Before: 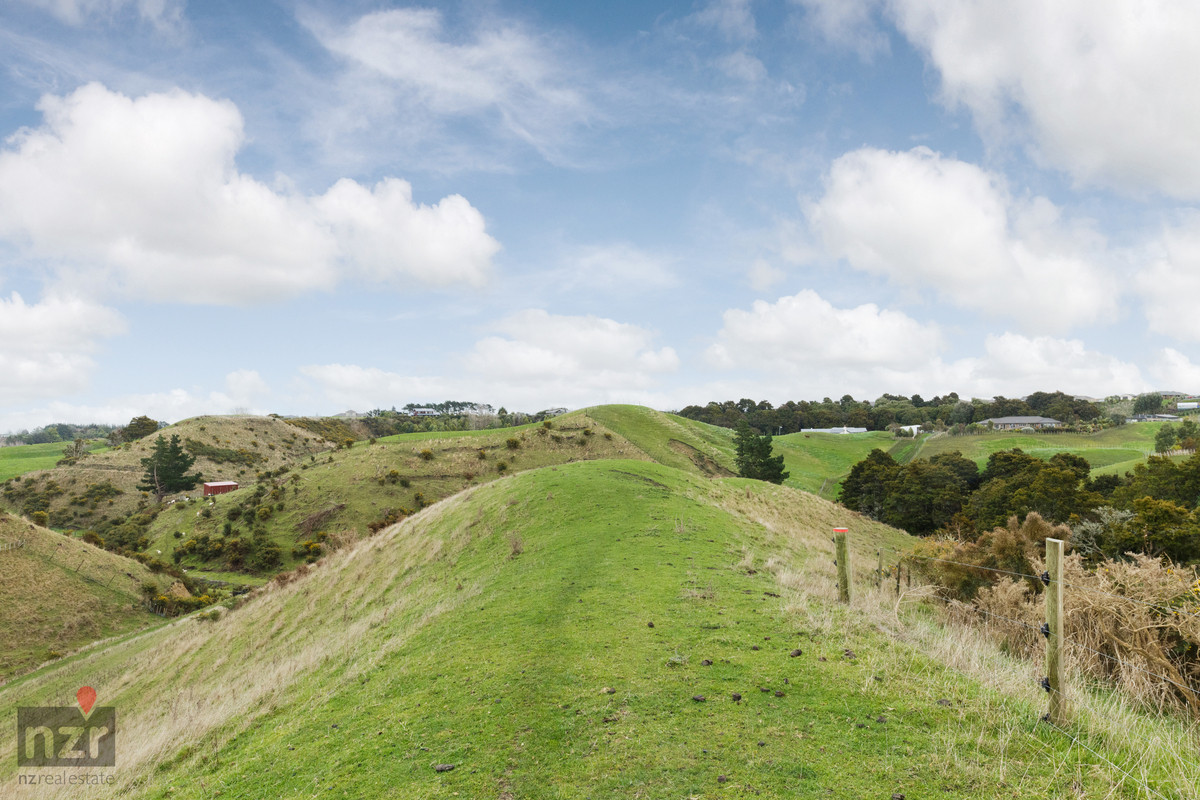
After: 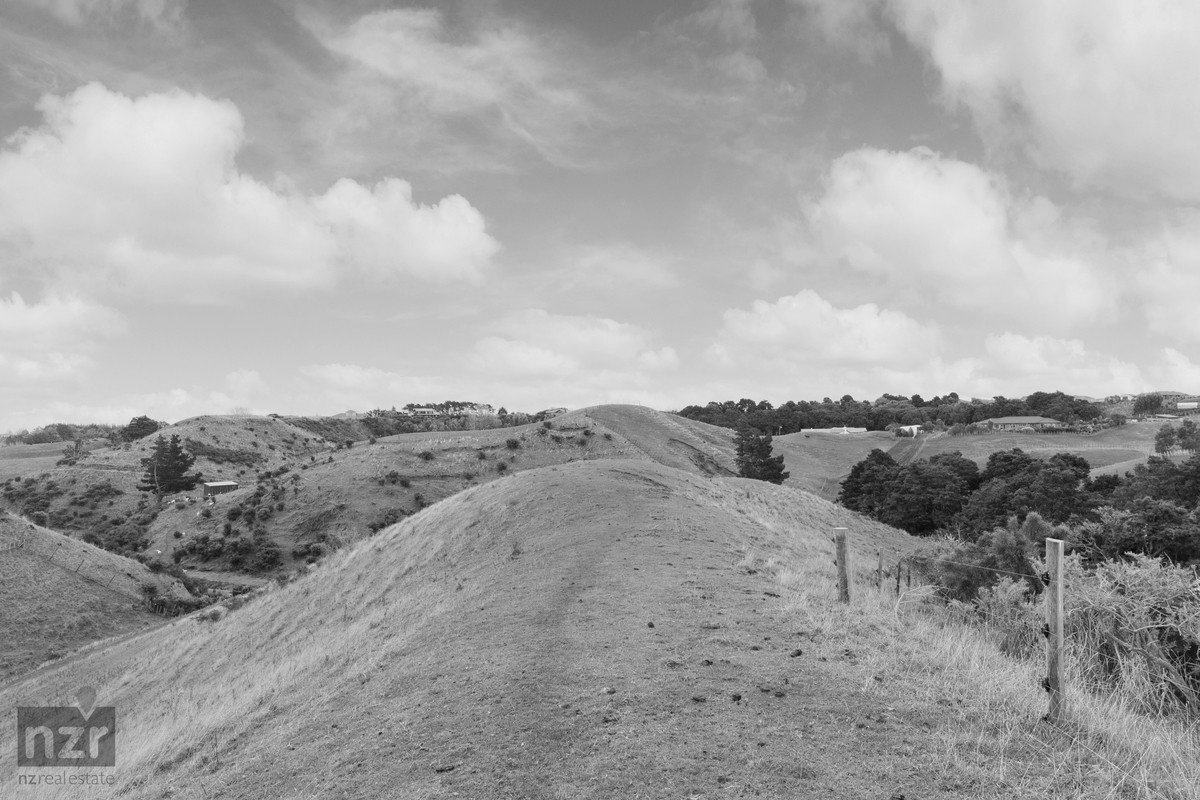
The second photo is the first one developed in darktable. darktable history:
color correction: highlights a* -14.62, highlights b* -16.22, shadows a* 10.12, shadows b* 29.4
monochrome: a -71.75, b 75.82
